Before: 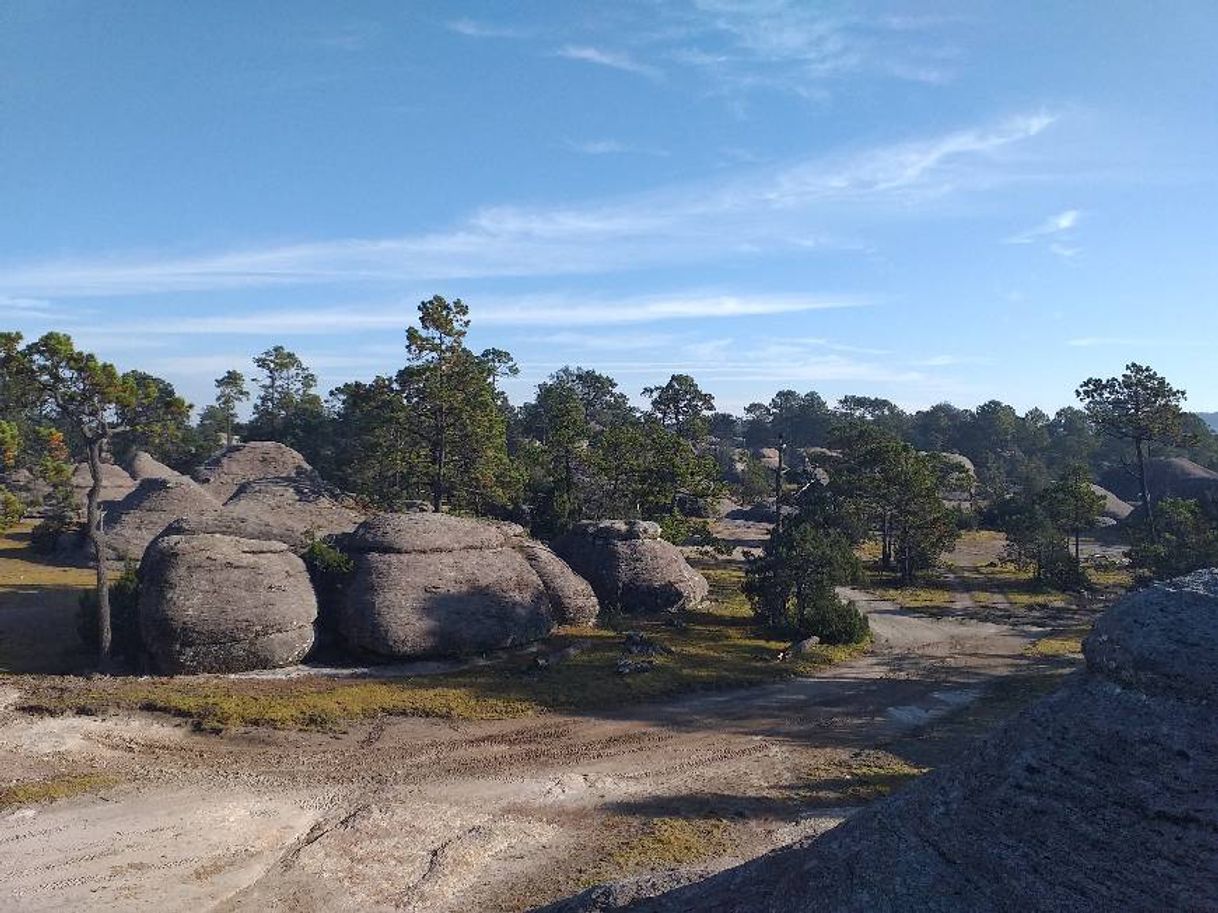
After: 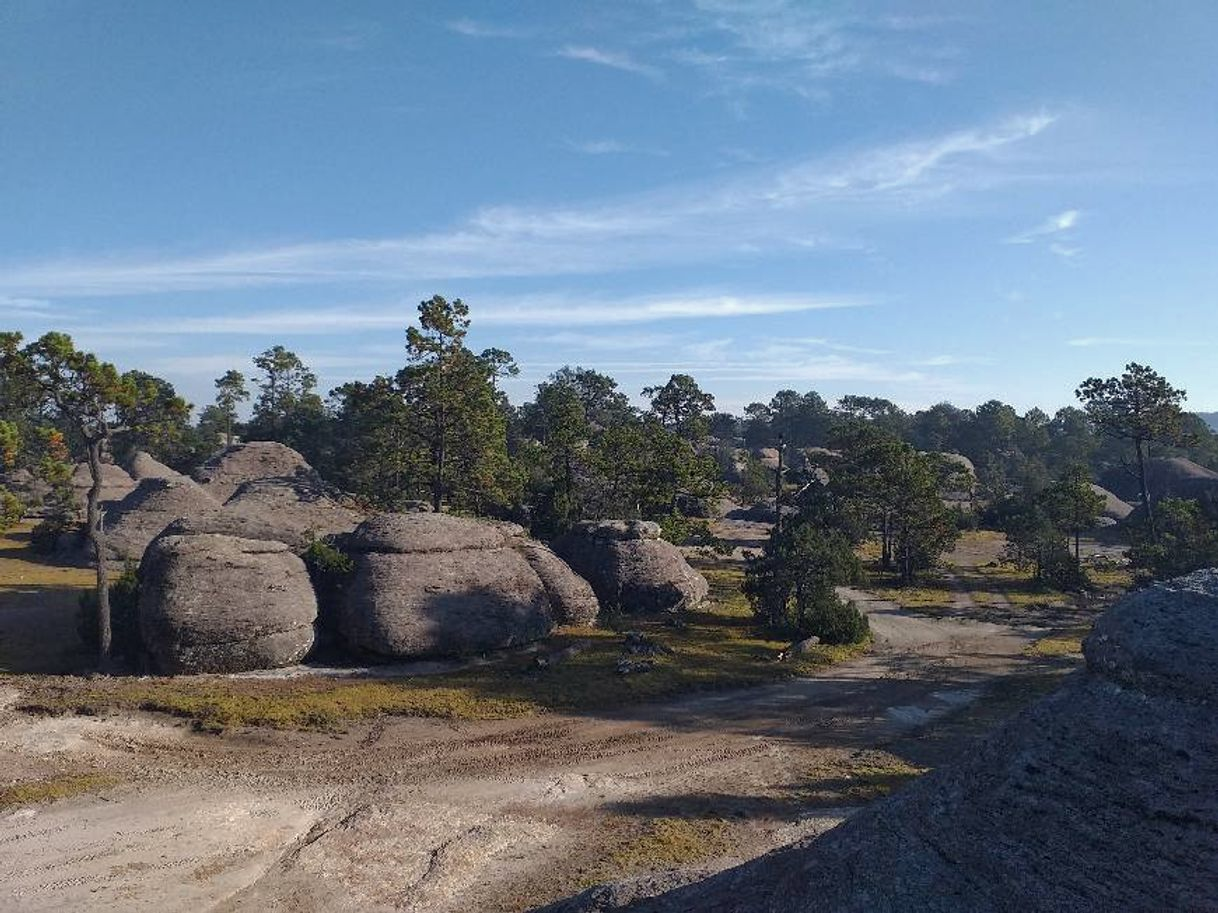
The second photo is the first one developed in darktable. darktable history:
base curve: curves: ch0 [(0, 0) (0.74, 0.67) (1, 1)]
white balance: red 1.009, blue 0.985
local contrast: mode bilateral grid, contrast 15, coarseness 36, detail 105%, midtone range 0.2
